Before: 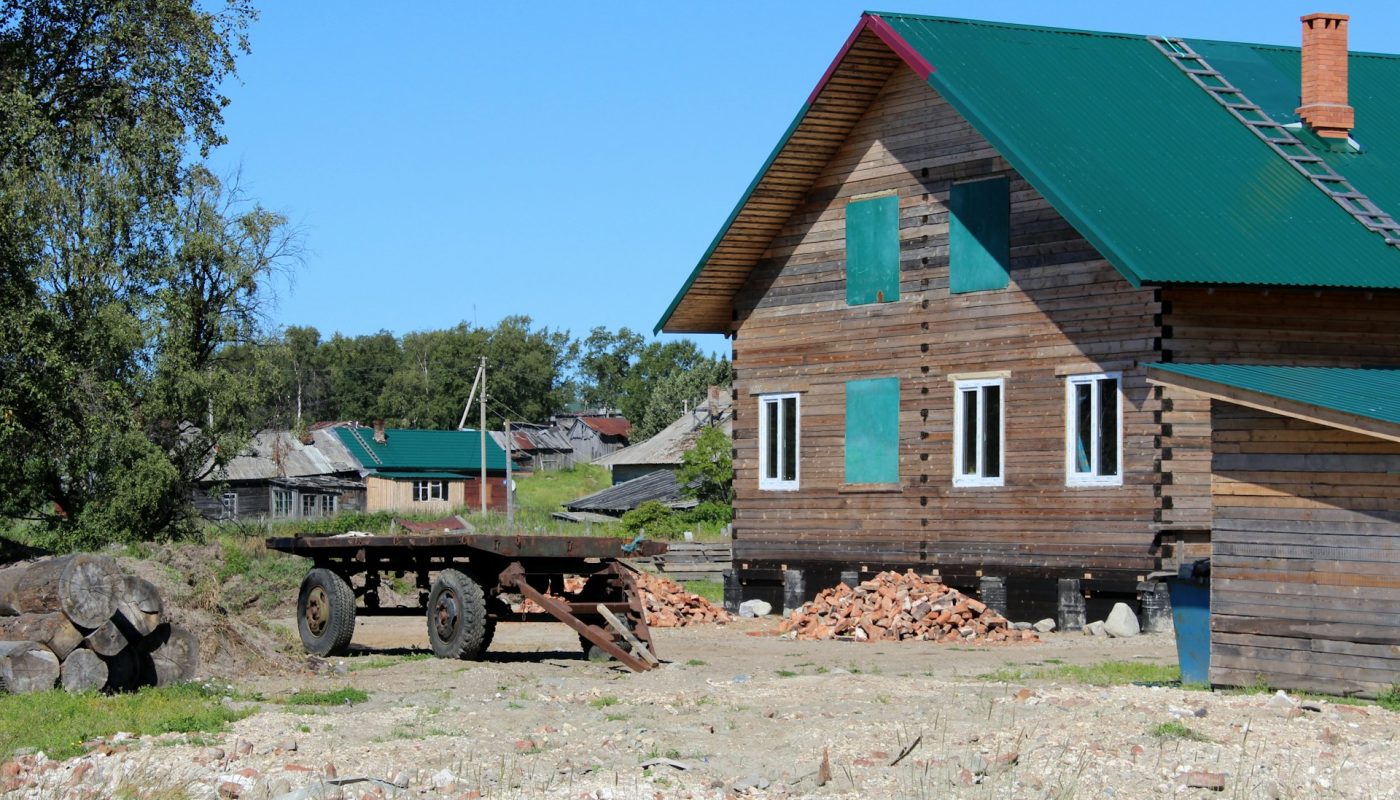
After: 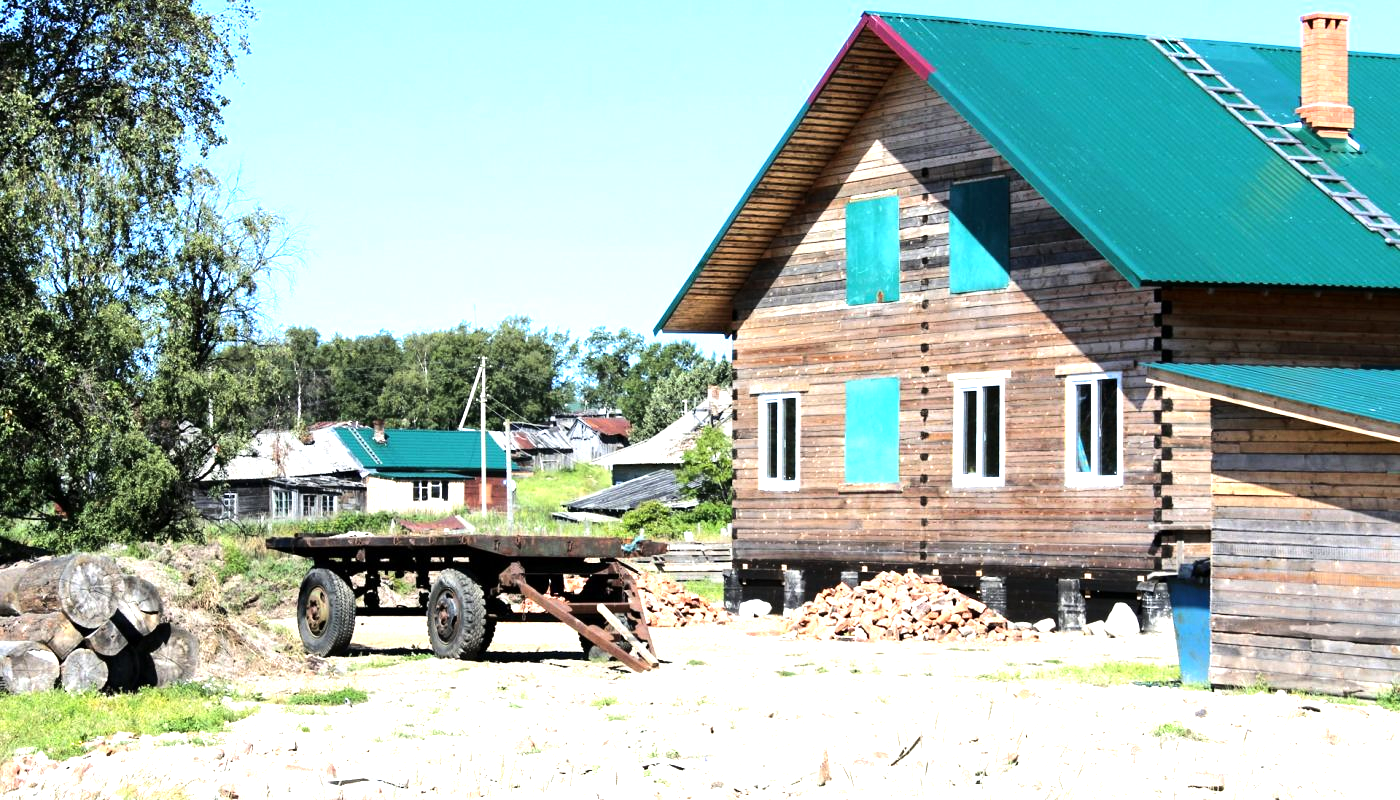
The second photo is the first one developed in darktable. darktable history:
tone equalizer: -8 EV -0.75 EV, -7 EV -0.7 EV, -6 EV -0.6 EV, -5 EV -0.4 EV, -3 EV 0.4 EV, -2 EV 0.6 EV, -1 EV 0.7 EV, +0 EV 0.75 EV, edges refinement/feathering 500, mask exposure compensation -1.57 EV, preserve details no
exposure: exposure 1 EV, compensate highlight preservation false
